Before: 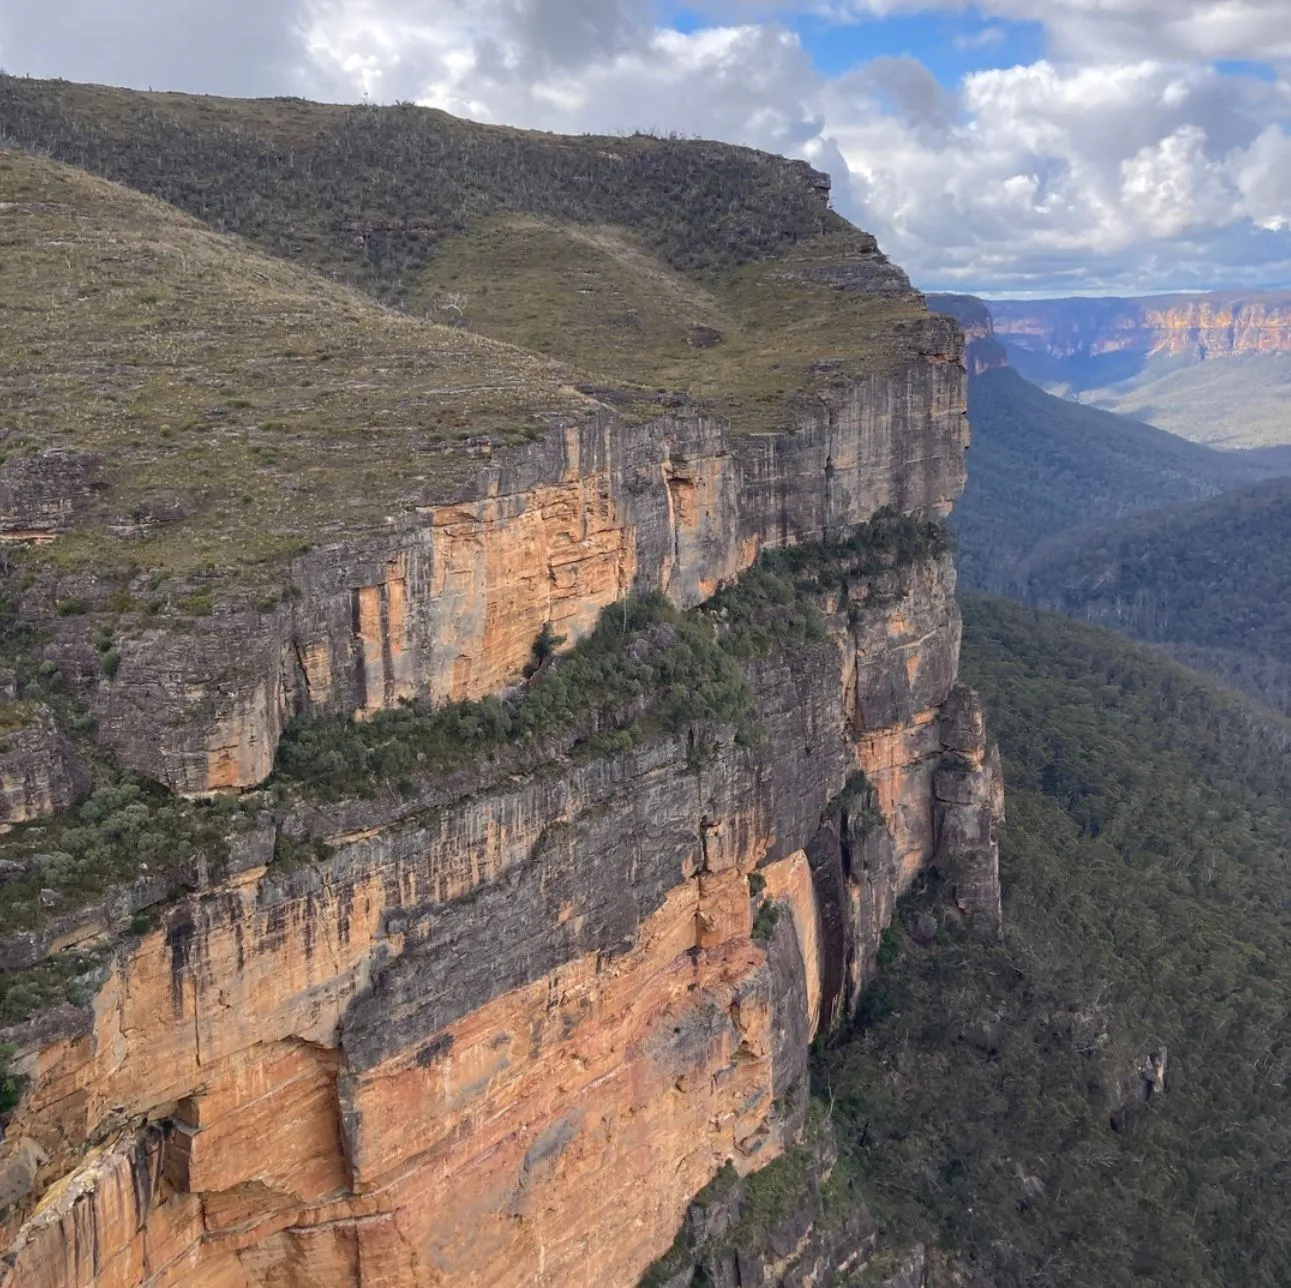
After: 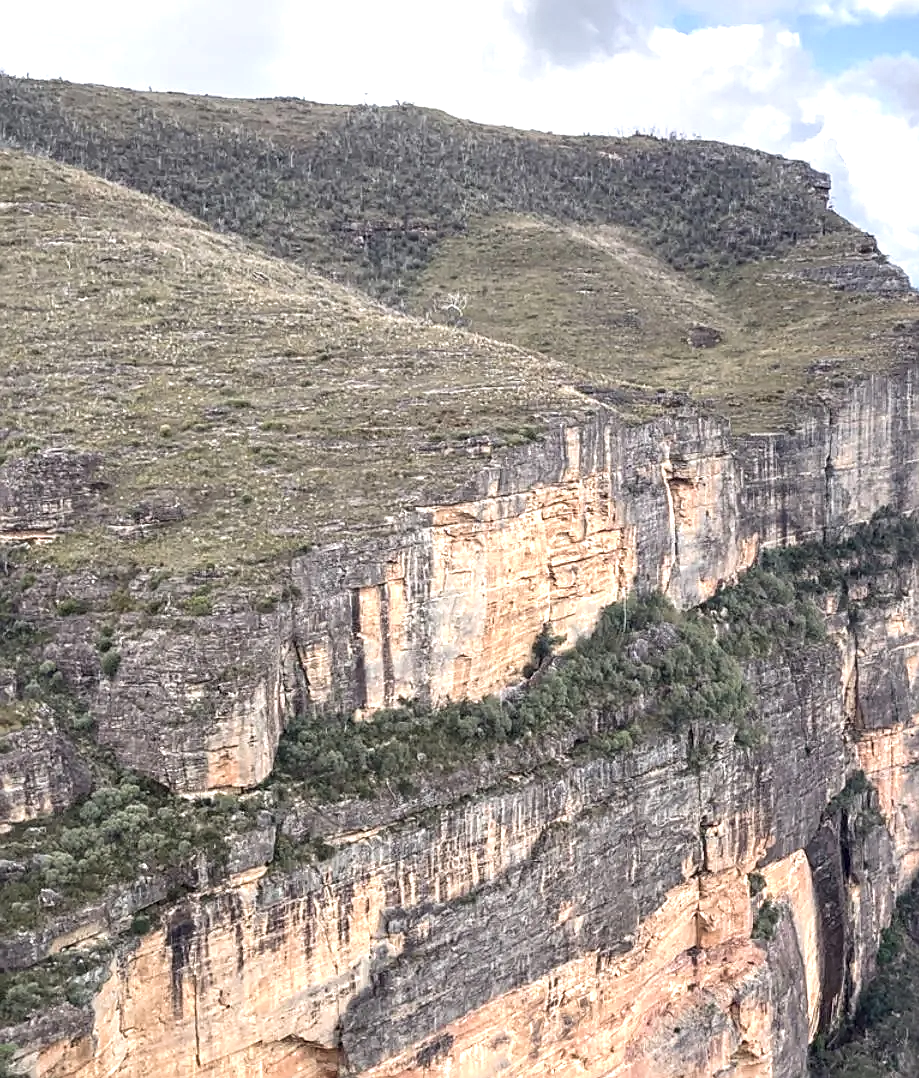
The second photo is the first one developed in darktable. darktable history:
local contrast: on, module defaults
exposure: exposure 1 EV, compensate exposure bias true, compensate highlight preservation false
crop: right 28.753%, bottom 16.239%
contrast brightness saturation: contrast 0.1, saturation -0.351
sharpen: on, module defaults
velvia: strength 15.33%
